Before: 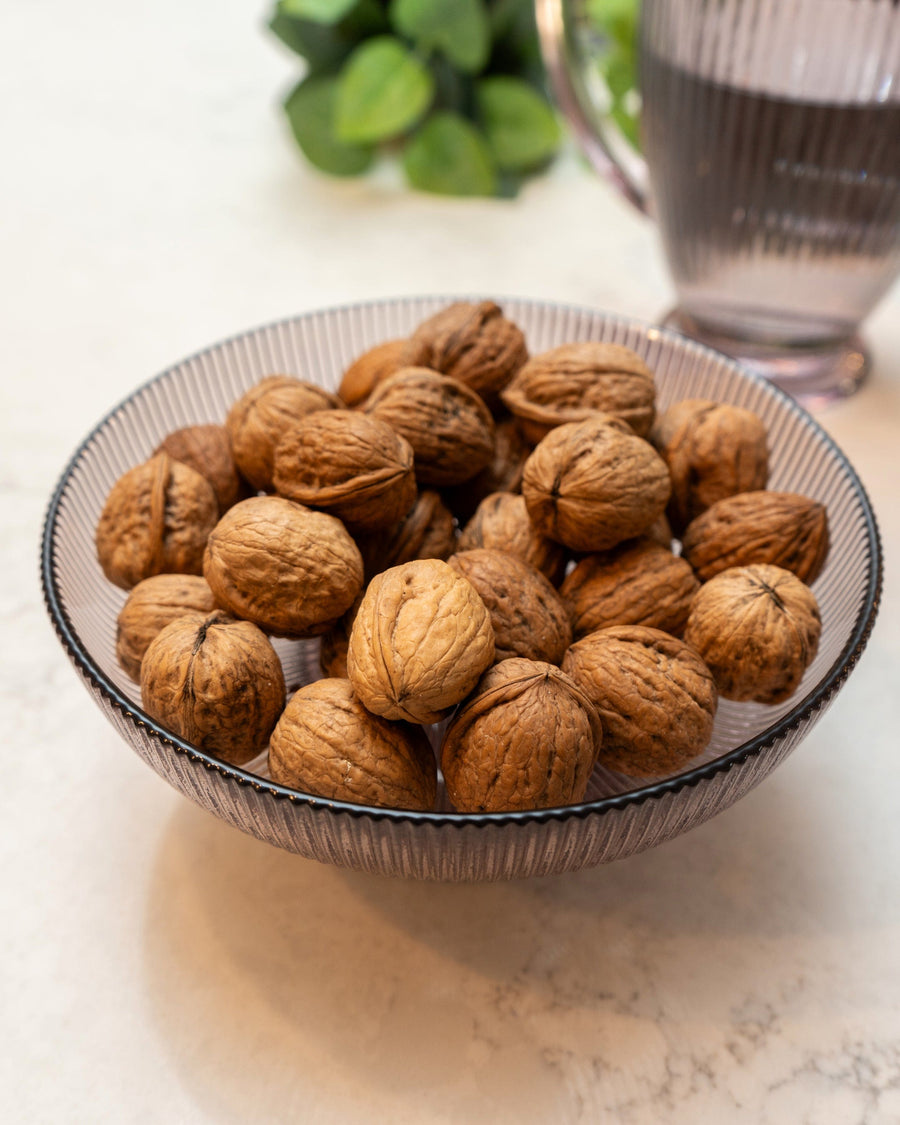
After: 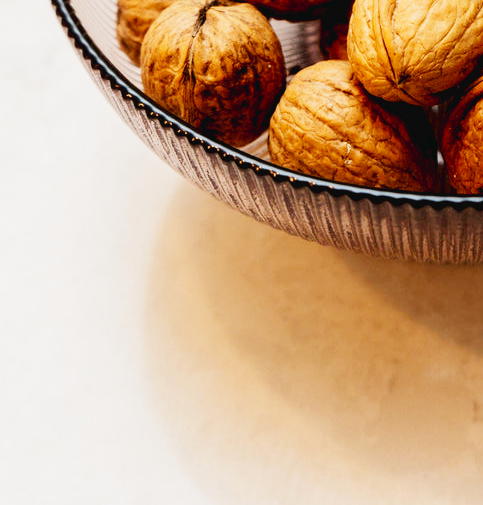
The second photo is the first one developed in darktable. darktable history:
crop and rotate: top 54.968%, right 46.283%, bottom 0.097%
base curve: curves: ch0 [(0, 0.003) (0.001, 0.002) (0.006, 0.004) (0.02, 0.022) (0.048, 0.086) (0.094, 0.234) (0.162, 0.431) (0.258, 0.629) (0.385, 0.8) (0.548, 0.918) (0.751, 0.988) (1, 1)], preserve colors none
contrast brightness saturation: contrast -0.021, brightness -0.012, saturation 0.029
exposure: black level correction 0.009, exposure -0.668 EV, compensate highlight preservation false
